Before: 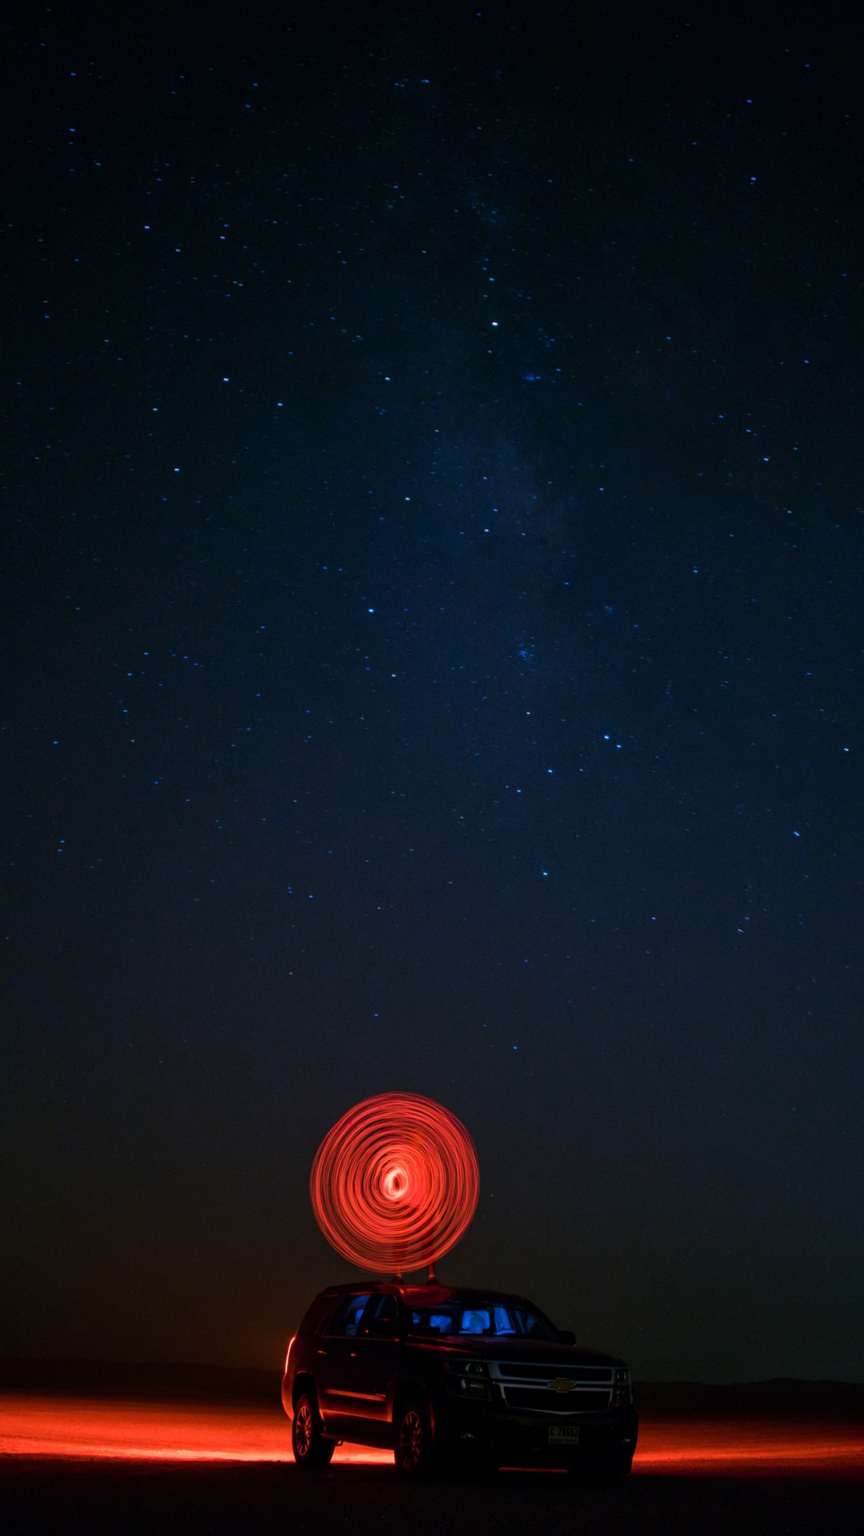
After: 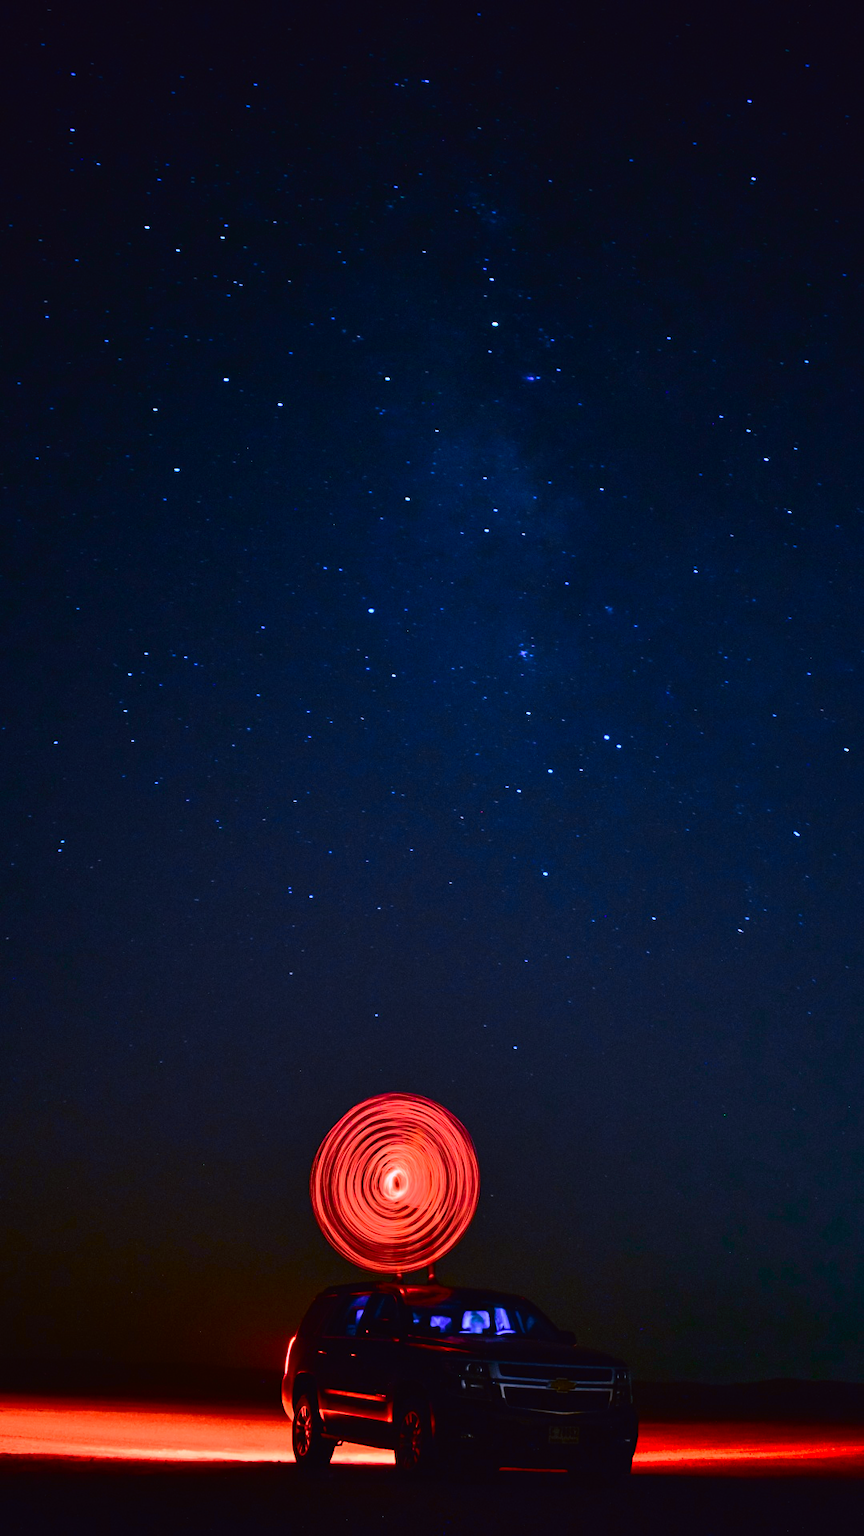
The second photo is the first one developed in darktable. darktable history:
tone curve: curves: ch0 [(0, 0.011) (0.053, 0.026) (0.174, 0.115) (0.398, 0.444) (0.673, 0.775) (0.829, 0.906) (0.991, 0.981)]; ch1 [(0, 0) (0.276, 0.206) (0.409, 0.383) (0.473, 0.458) (0.492, 0.501) (0.512, 0.513) (0.54, 0.543) (0.585, 0.617) (0.659, 0.686) (0.78, 0.8) (1, 1)]; ch2 [(0, 0) (0.438, 0.449) (0.473, 0.469) (0.503, 0.5) (0.523, 0.534) (0.562, 0.594) (0.612, 0.635) (0.695, 0.713) (1, 1)], color space Lab, independent channels, preserve colors none
white balance: red 0.926, green 1.003, blue 1.133
shadows and highlights: soften with gaussian
